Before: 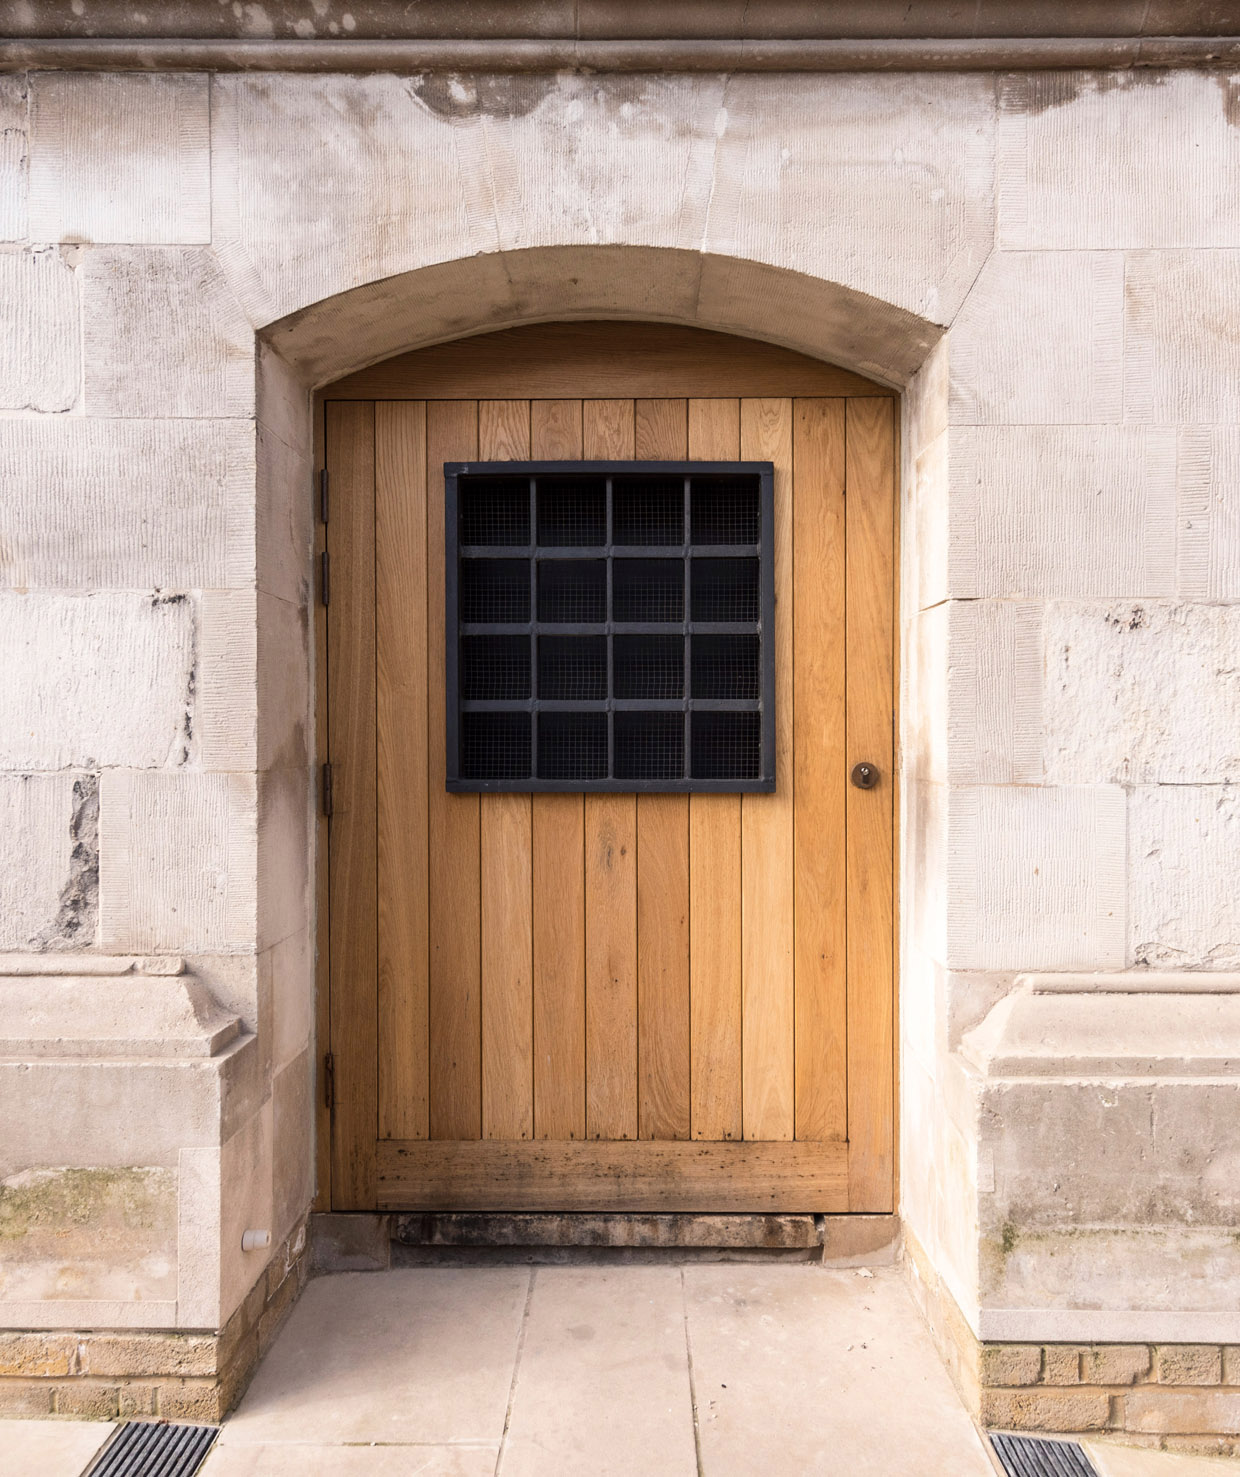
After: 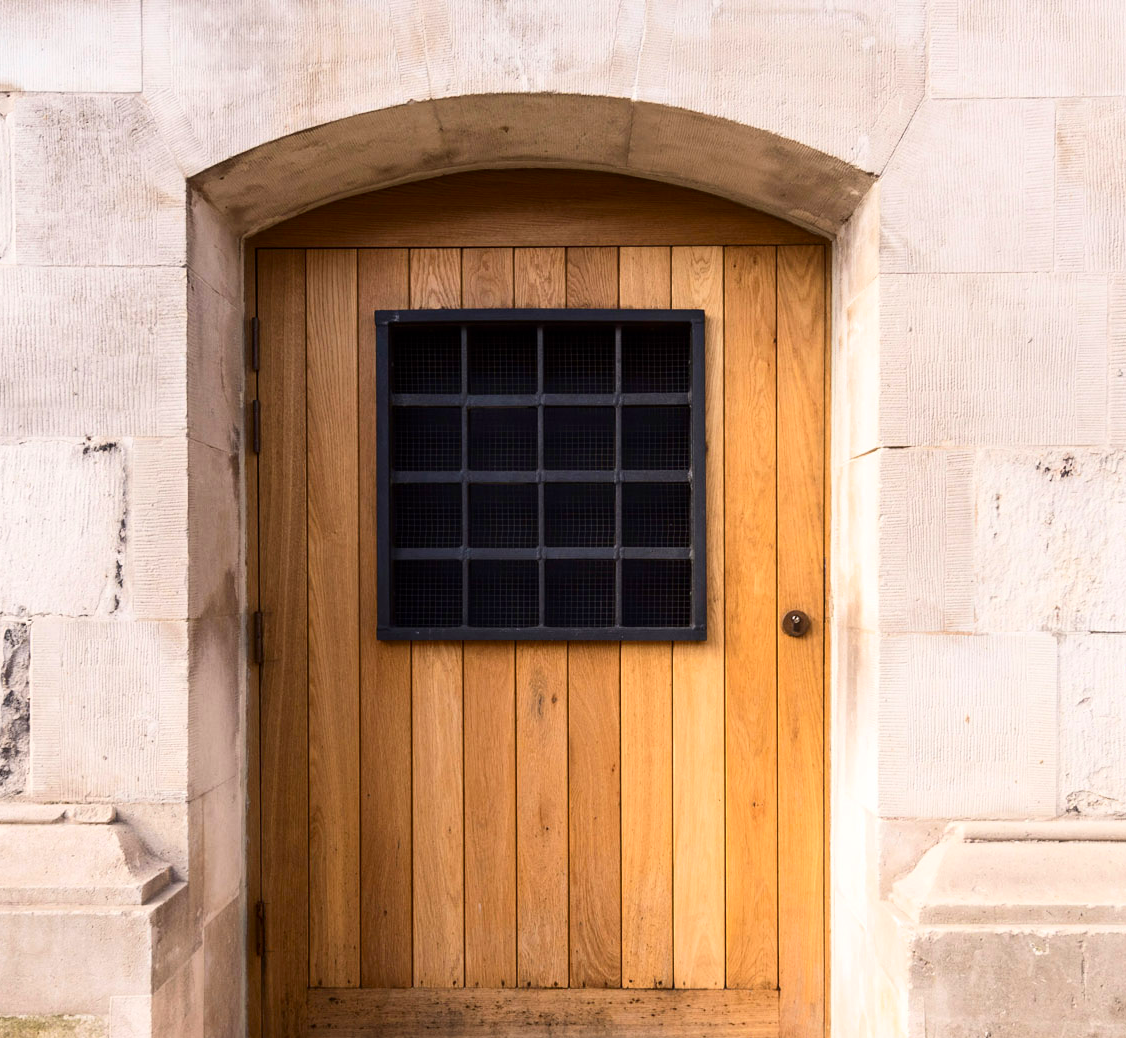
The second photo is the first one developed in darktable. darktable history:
crop: left 5.596%, top 10.314%, right 3.534%, bottom 19.395%
contrast brightness saturation: contrast 0.18, saturation 0.3
